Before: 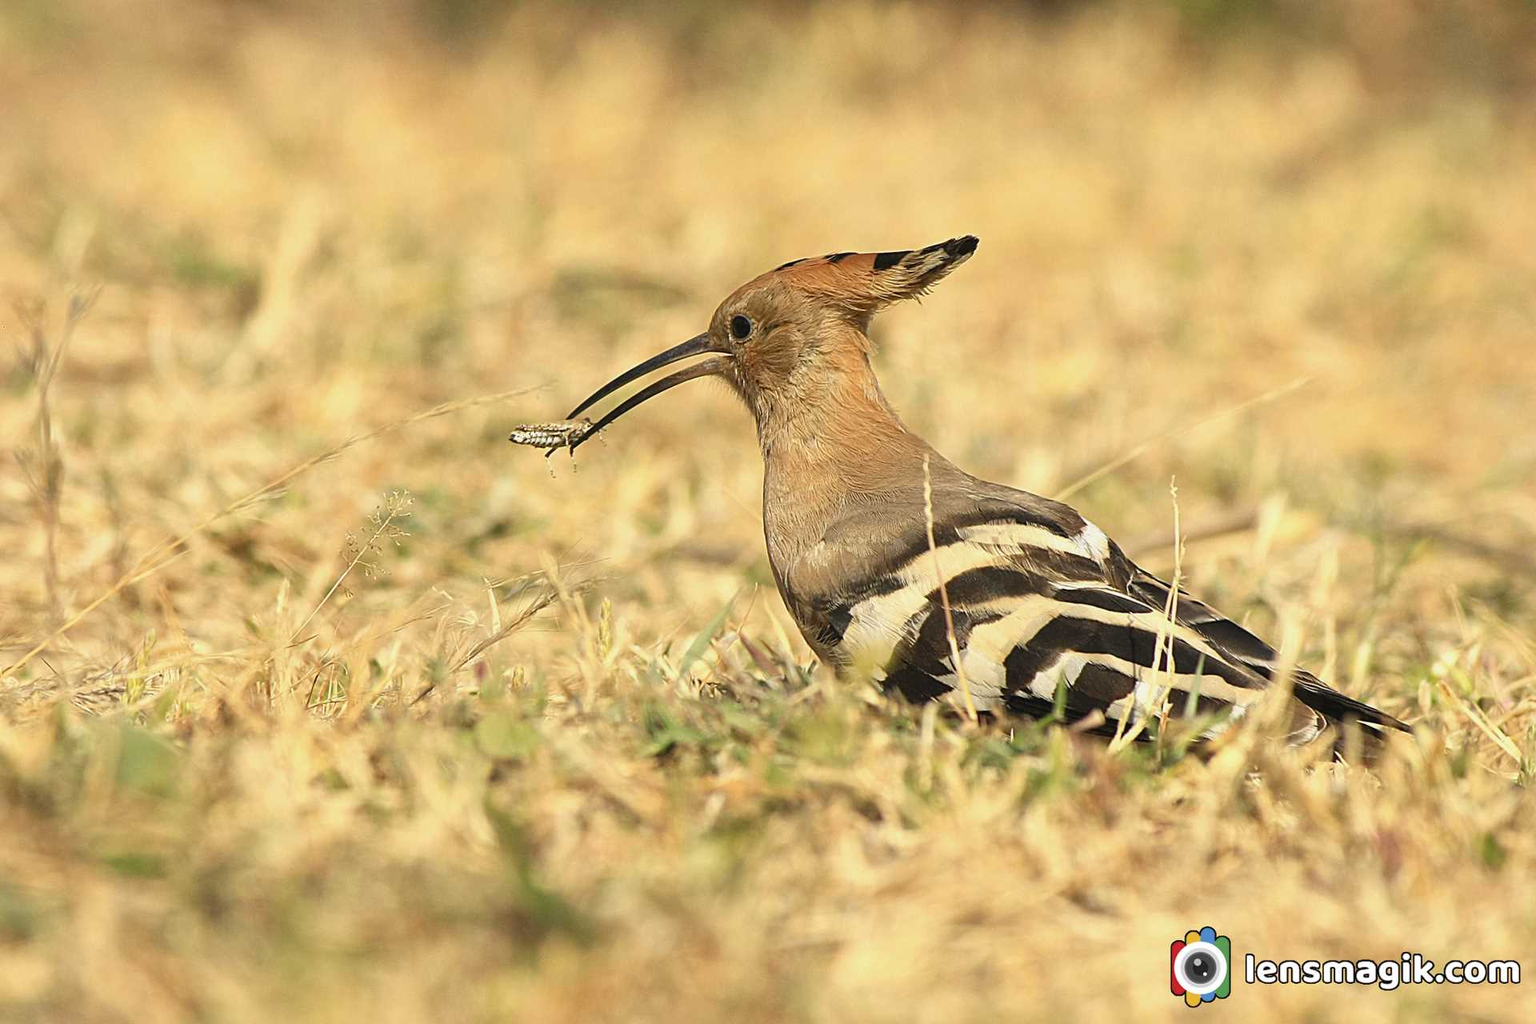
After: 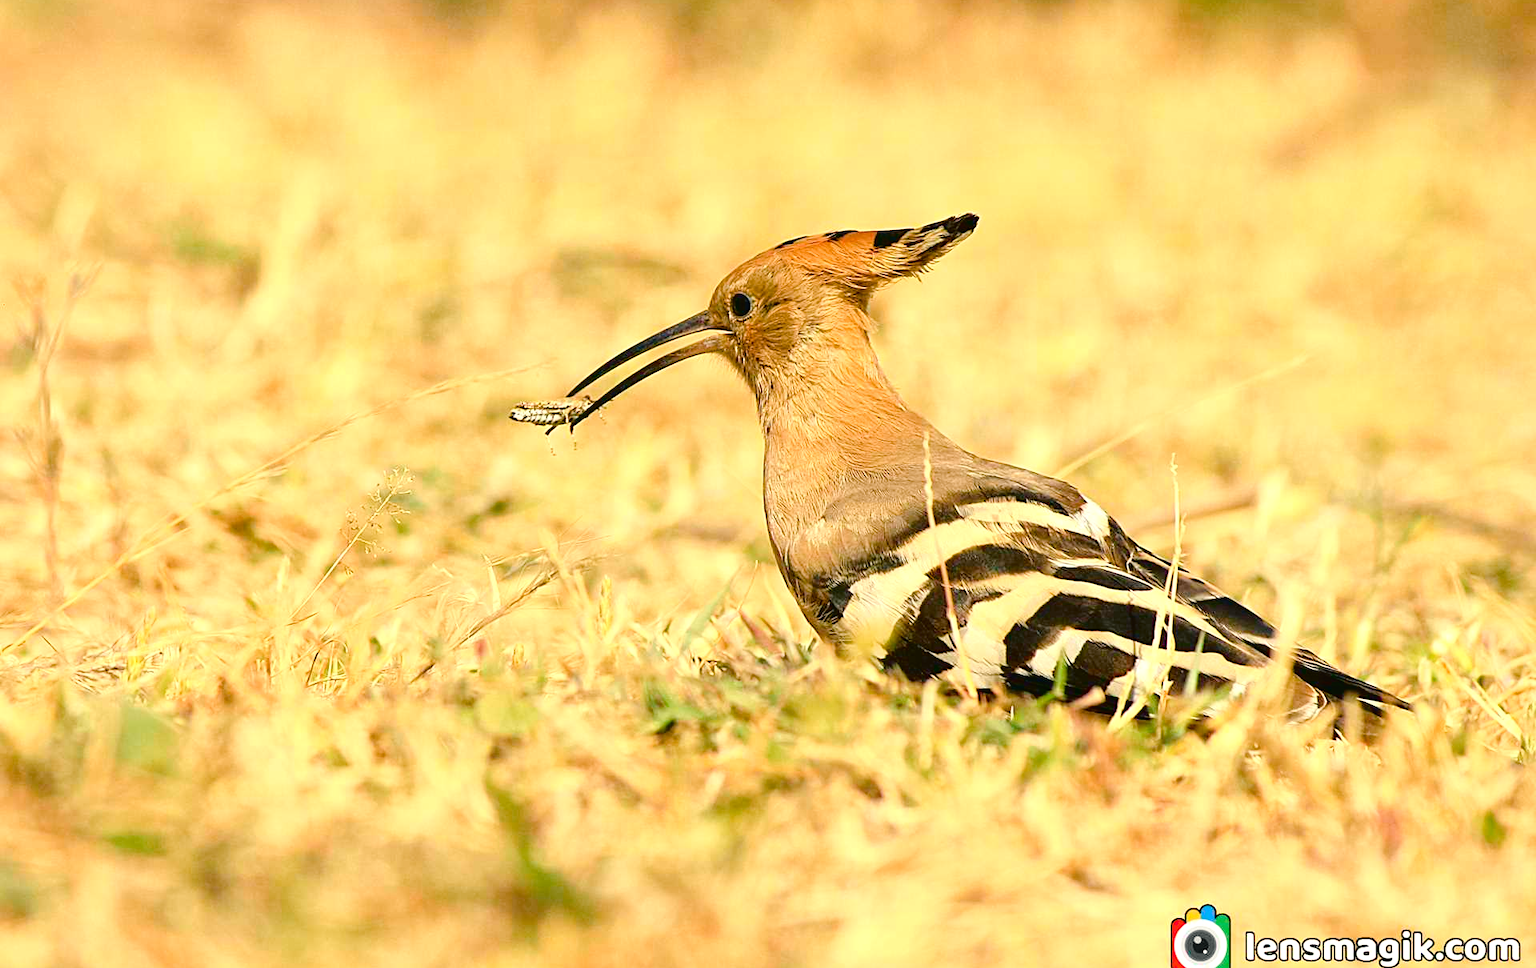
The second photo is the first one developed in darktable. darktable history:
crop and rotate: top 2.261%, bottom 3.099%
exposure: exposure 0.265 EV, compensate highlight preservation false
color balance rgb: shadows lift › chroma 2.053%, shadows lift › hue 186.34°, highlights gain › luminance 5.617%, highlights gain › chroma 2.491%, highlights gain › hue 87.12°, perceptual saturation grading › global saturation 20%, perceptual saturation grading › highlights -25.282%, perceptual saturation grading › shadows 49.533%, global vibrance 20%
tone curve: curves: ch0 [(0, 0) (0.003, 0.025) (0.011, 0.027) (0.025, 0.032) (0.044, 0.037) (0.069, 0.044) (0.1, 0.054) (0.136, 0.084) (0.177, 0.128) (0.224, 0.196) (0.277, 0.281) (0.335, 0.376) (0.399, 0.461) (0.468, 0.534) (0.543, 0.613) (0.623, 0.692) (0.709, 0.77) (0.801, 0.849) (0.898, 0.934) (1, 1)], color space Lab, independent channels, preserve colors none
